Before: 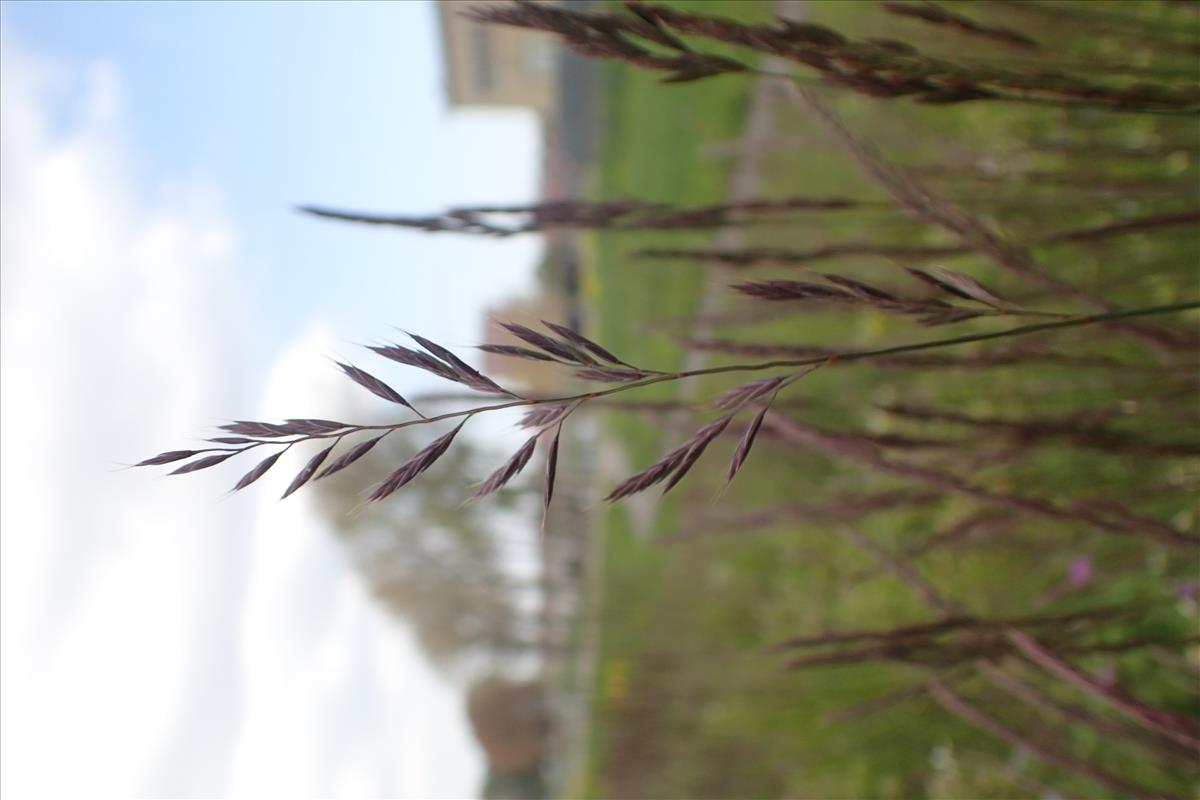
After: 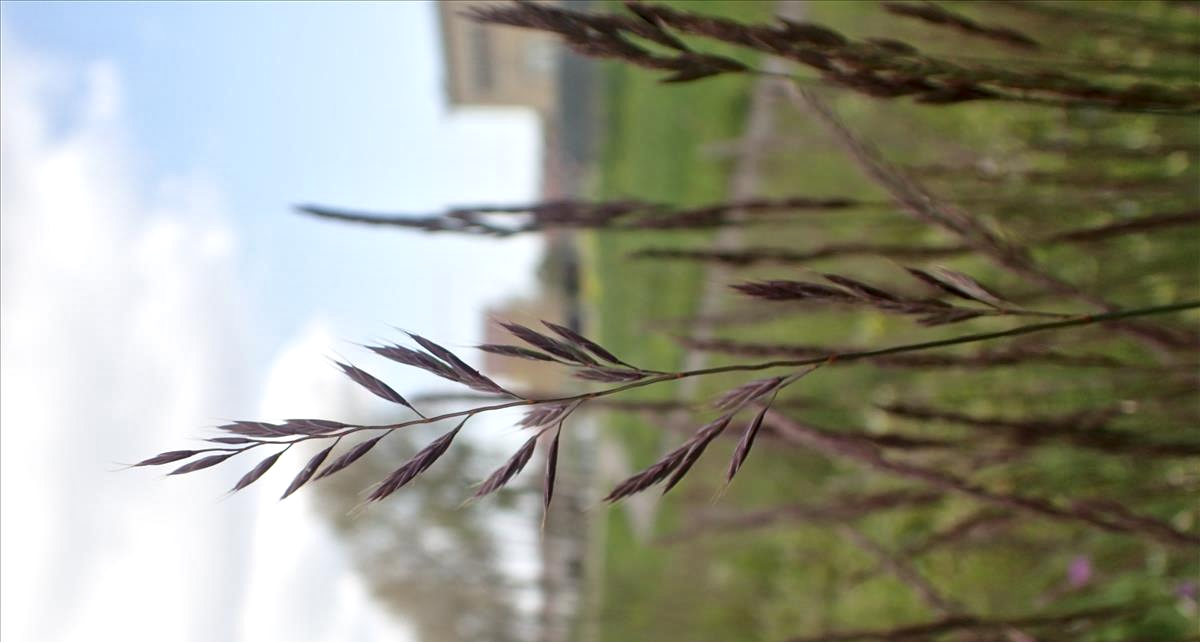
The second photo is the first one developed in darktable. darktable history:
crop: bottom 19.644%
local contrast: mode bilateral grid, contrast 20, coarseness 20, detail 150%, midtone range 0.2
